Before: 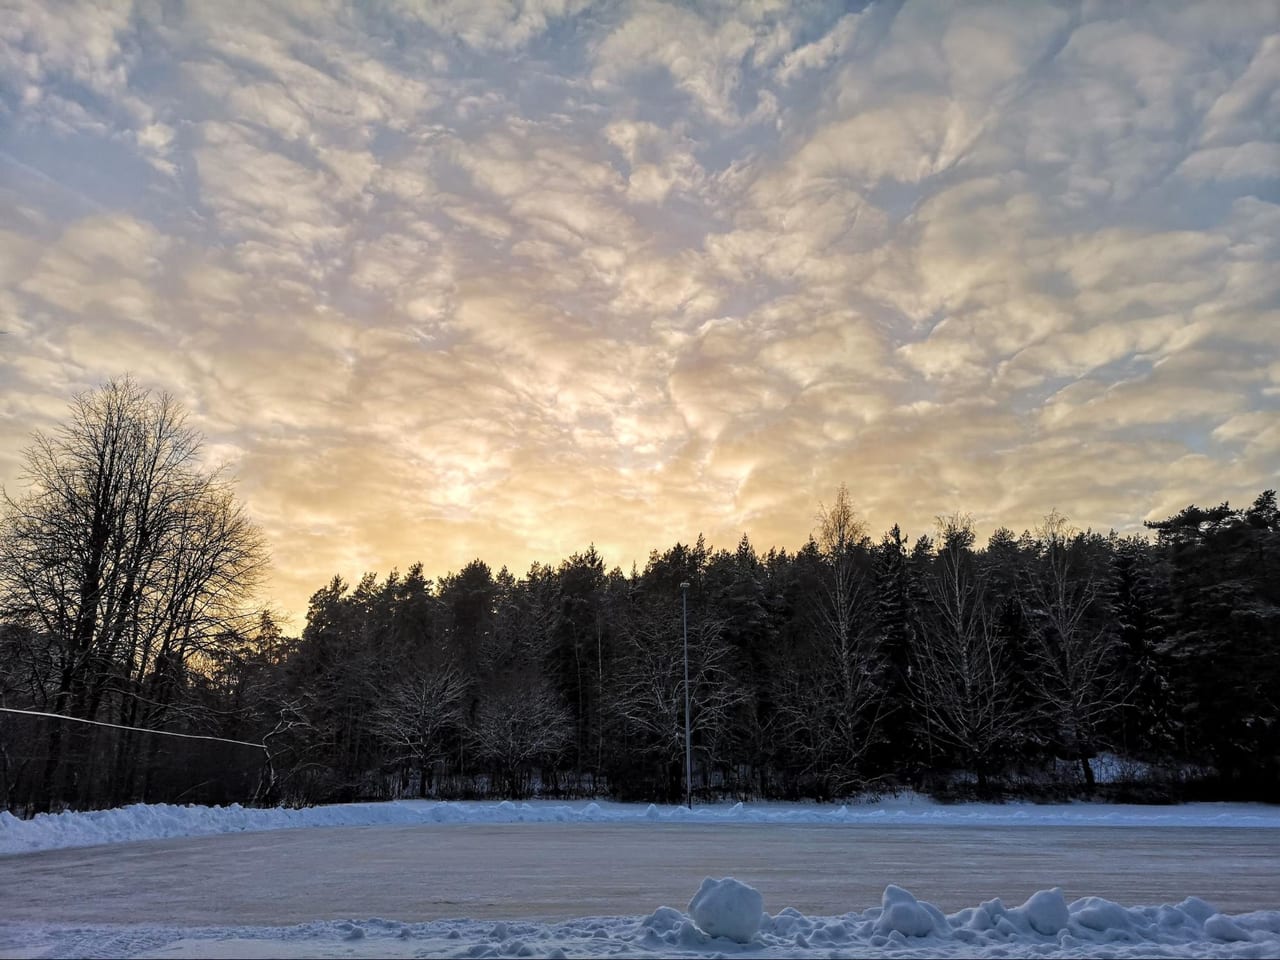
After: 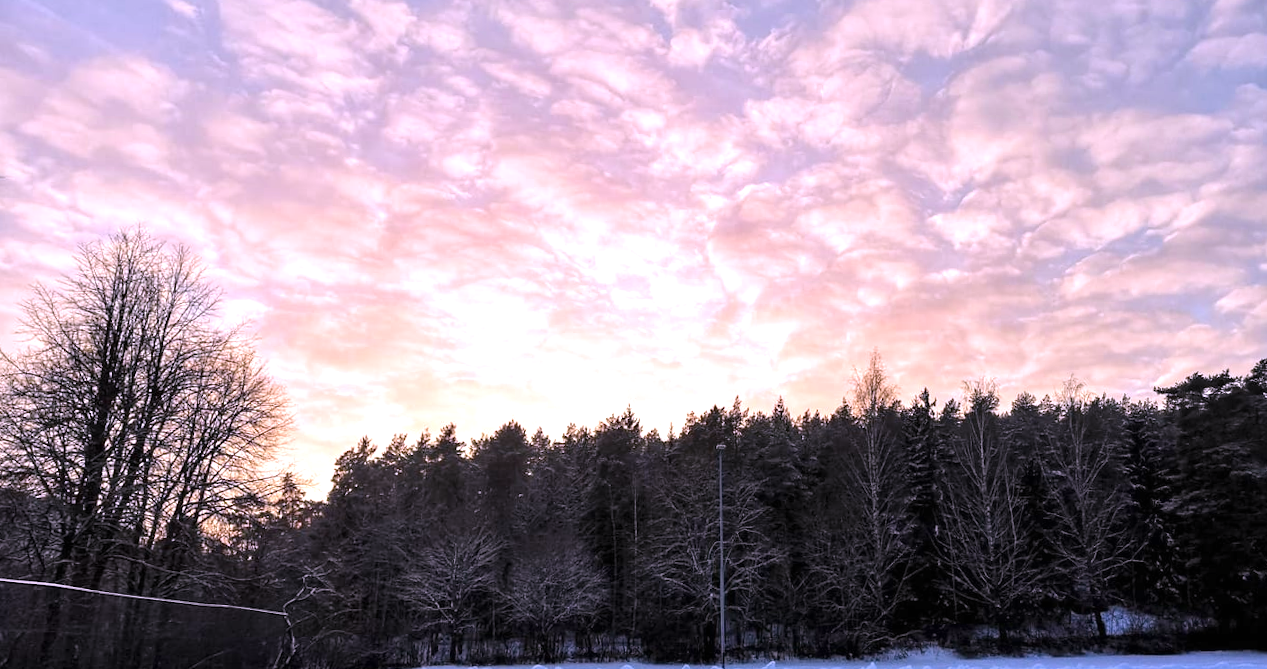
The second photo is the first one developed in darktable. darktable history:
color correction: highlights a* 15.46, highlights b* -20.56
crop: top 11.038%, bottom 13.962%
exposure: black level correction 0, exposure 0.7 EV, compensate exposure bias true, compensate highlight preservation false
rotate and perspective: rotation 0.679°, lens shift (horizontal) 0.136, crop left 0.009, crop right 0.991, crop top 0.078, crop bottom 0.95
